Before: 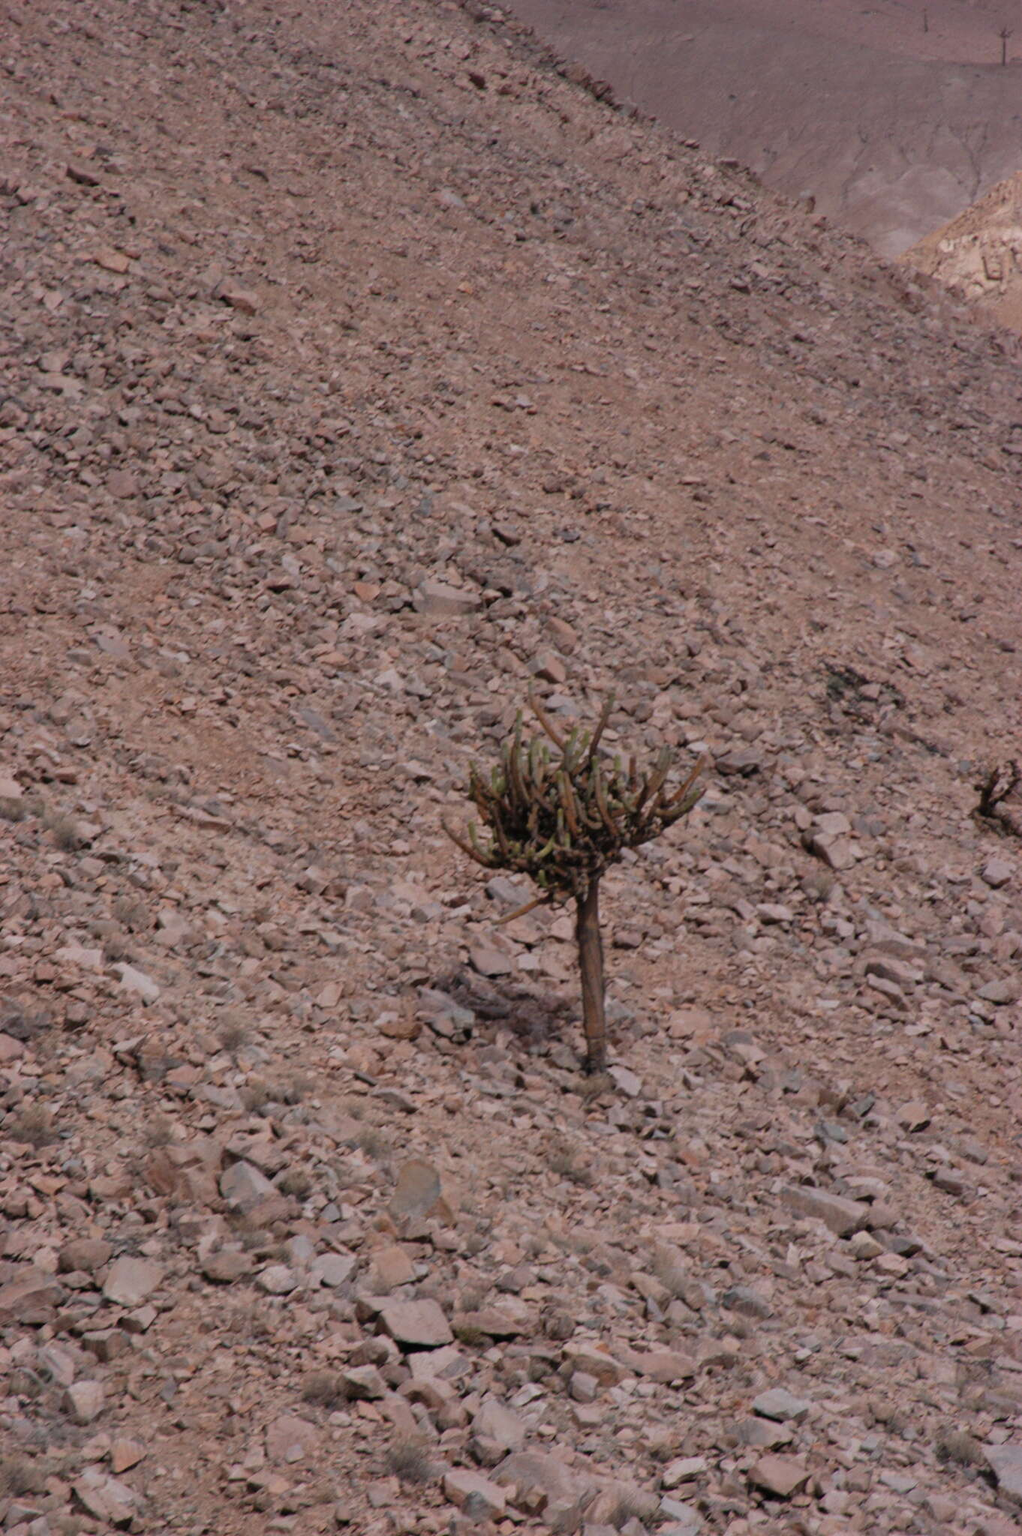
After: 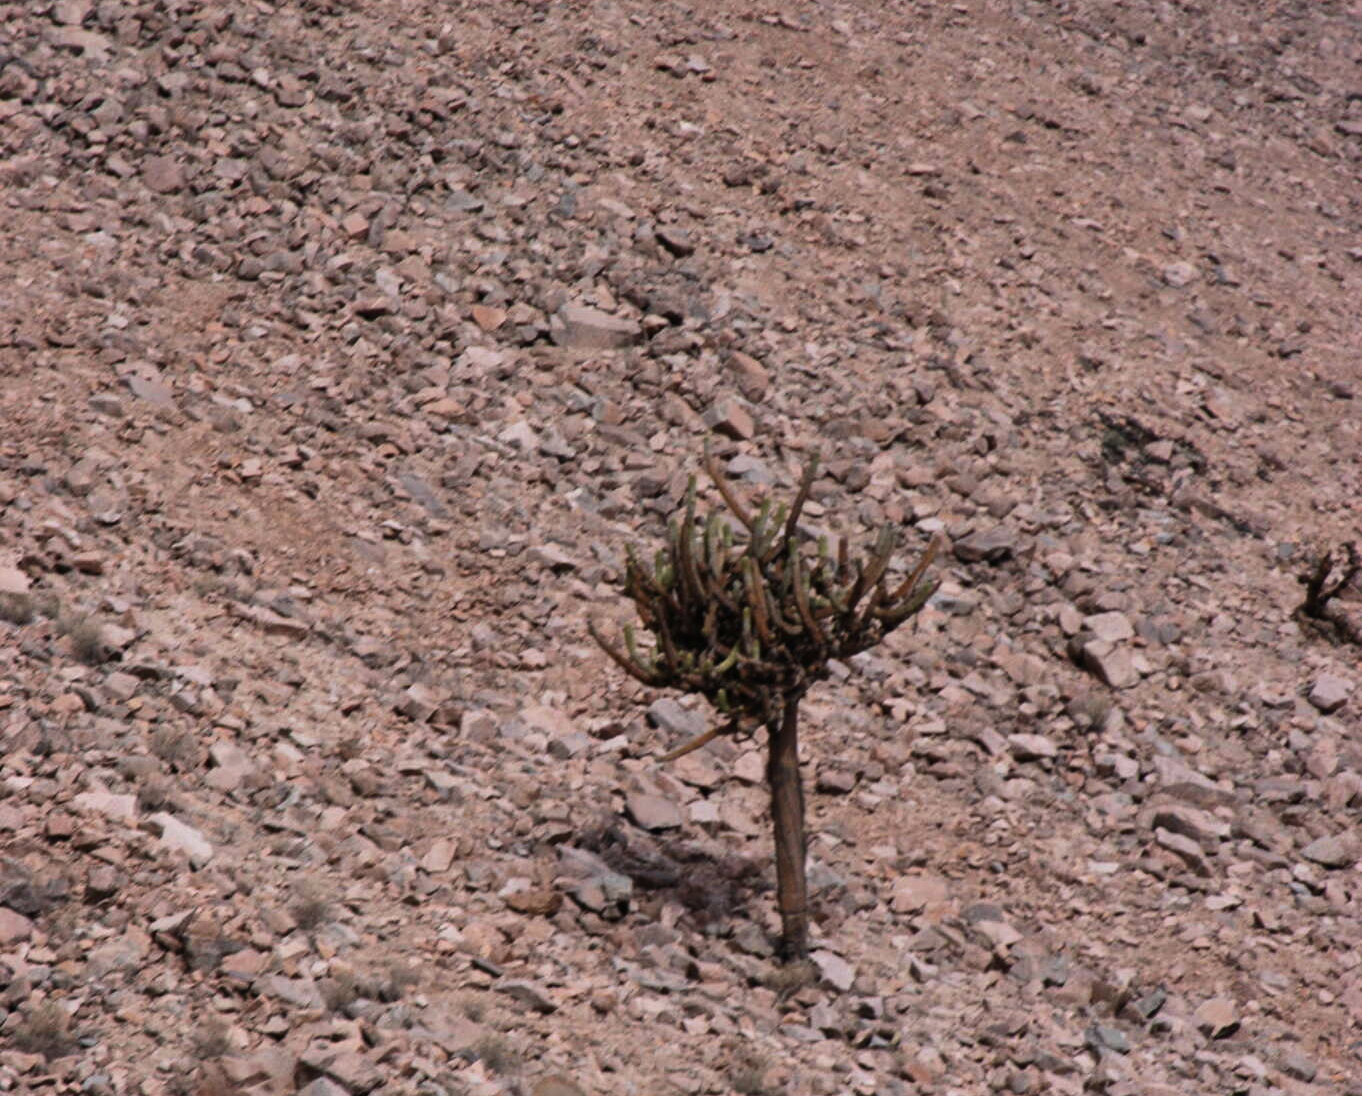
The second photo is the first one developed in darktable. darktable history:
crop and rotate: top 23.043%, bottom 23.437%
tone equalizer: -8 EV -0.75 EV, -7 EV -0.7 EV, -6 EV -0.6 EV, -5 EV -0.4 EV, -3 EV 0.4 EV, -2 EV 0.6 EV, -1 EV 0.7 EV, +0 EV 0.75 EV, edges refinement/feathering 500, mask exposure compensation -1.57 EV, preserve details no
